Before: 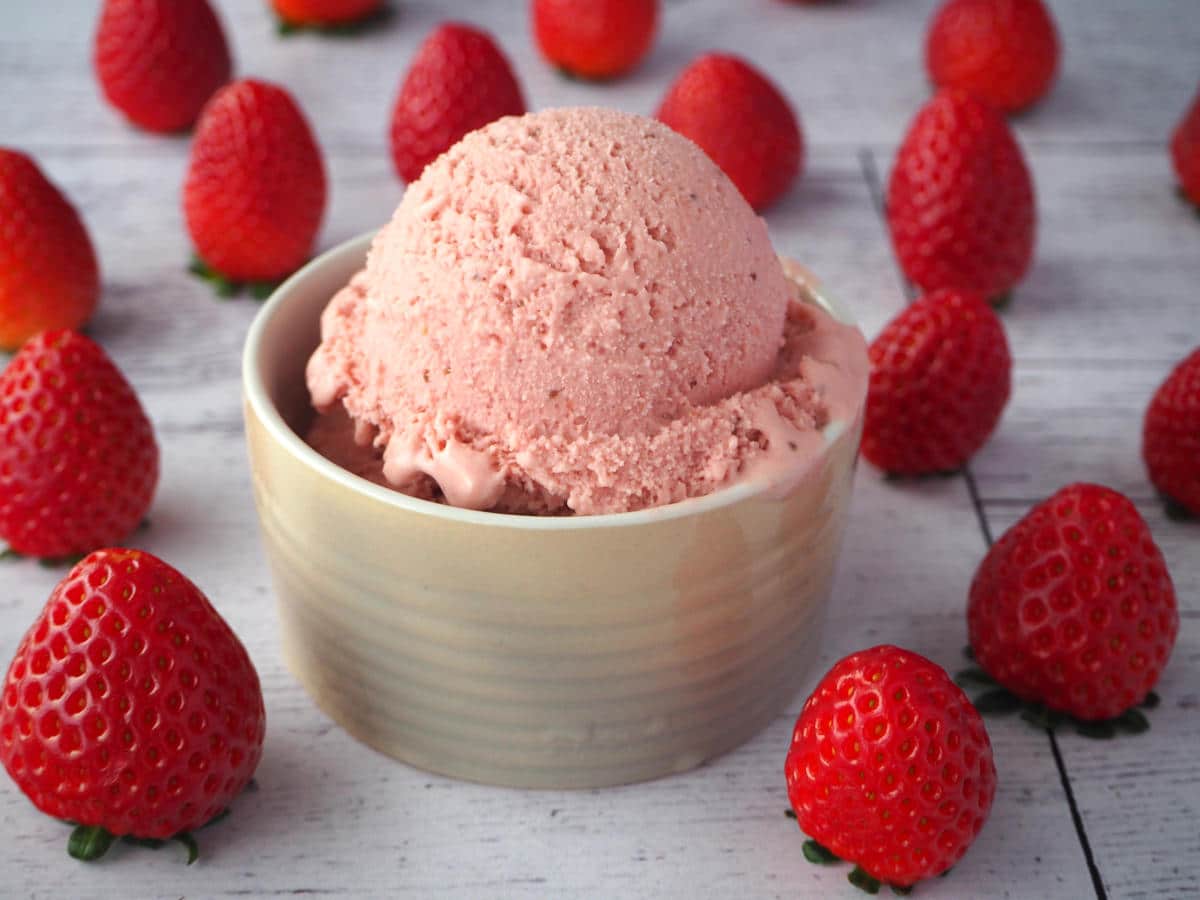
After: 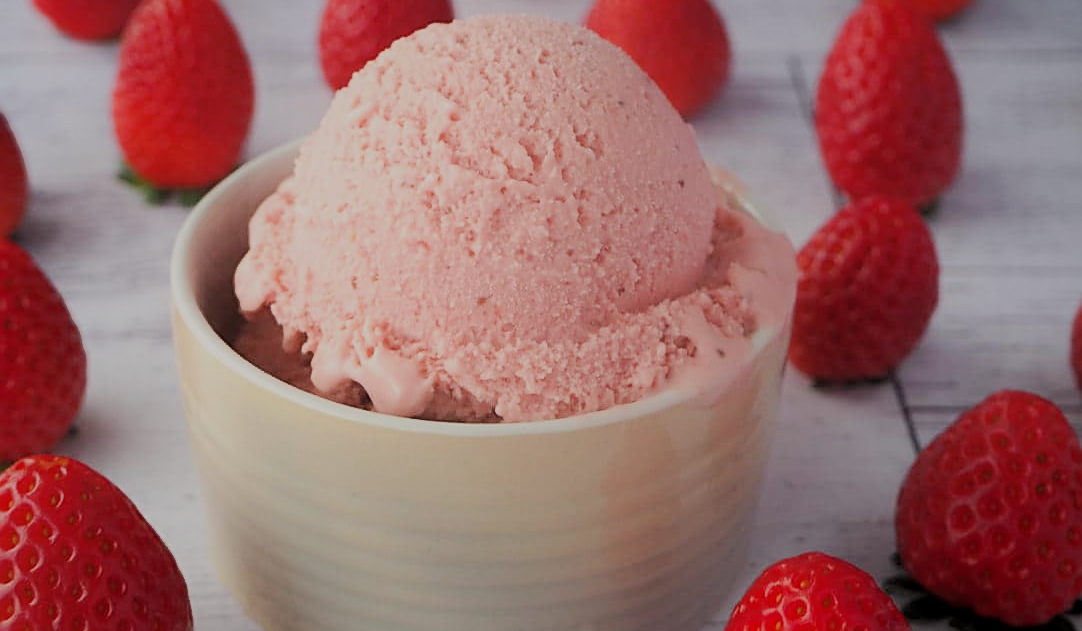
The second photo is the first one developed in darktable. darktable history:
filmic rgb: black relative exposure -6.11 EV, white relative exposure 6.97 EV, threshold 5.95 EV, hardness 2.27, enable highlight reconstruction true
local contrast: highlights 106%, shadows 102%, detail 120%, midtone range 0.2
crop: left 6.014%, top 10.409%, right 3.813%, bottom 19.389%
sharpen: on, module defaults
contrast equalizer: octaves 7, y [[0.6 ×6], [0.55 ×6], [0 ×6], [0 ×6], [0 ×6]], mix -0.985
